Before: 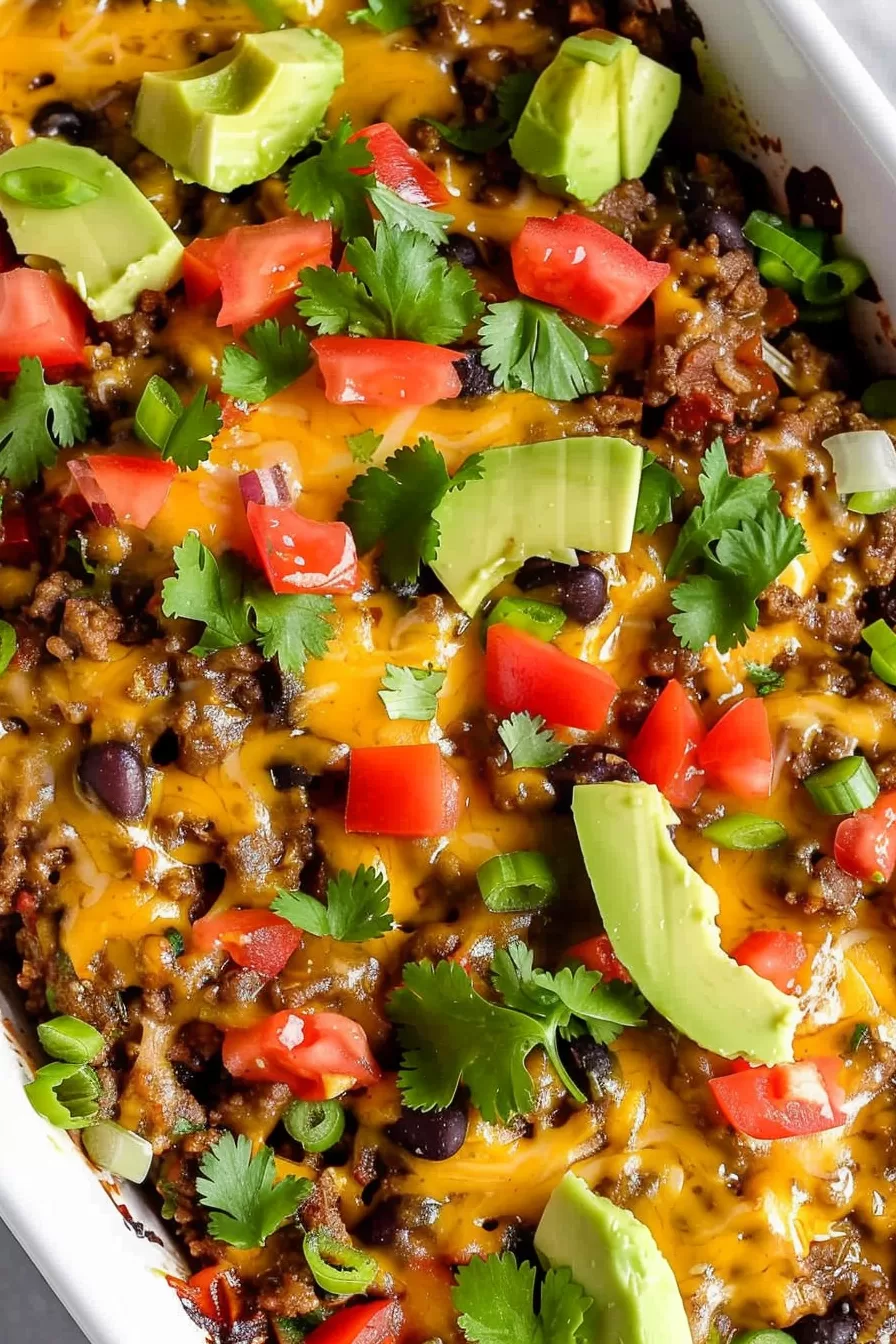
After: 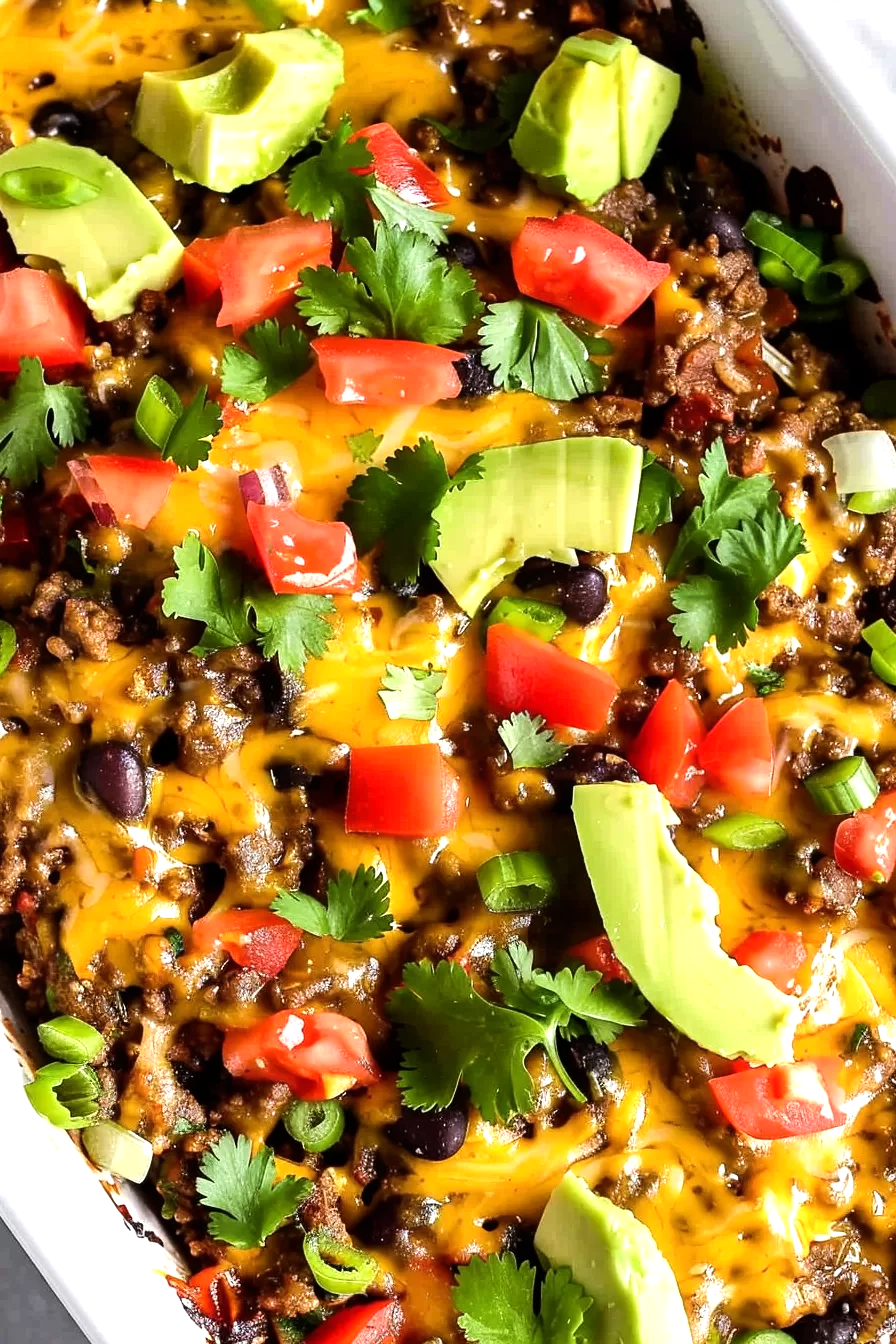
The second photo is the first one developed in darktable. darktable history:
tone equalizer: -8 EV -0.749 EV, -7 EV -0.7 EV, -6 EV -0.584 EV, -5 EV -0.407 EV, -3 EV 0.393 EV, -2 EV 0.6 EV, -1 EV 0.686 EV, +0 EV 0.753 EV, edges refinement/feathering 500, mask exposure compensation -1.57 EV, preserve details no
